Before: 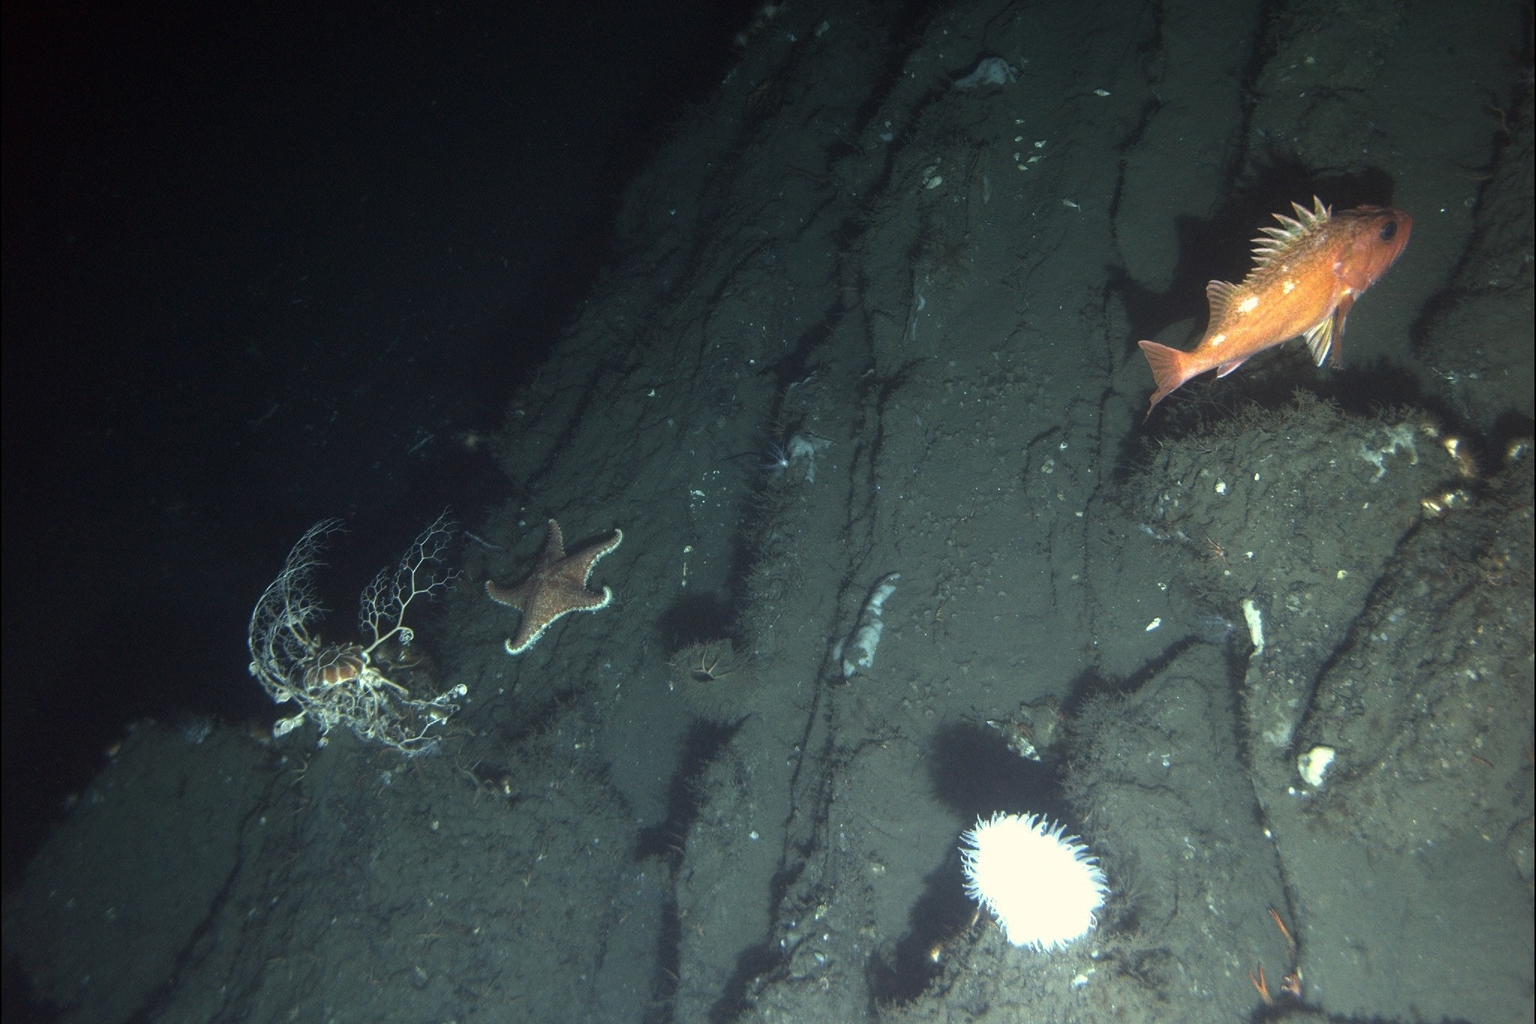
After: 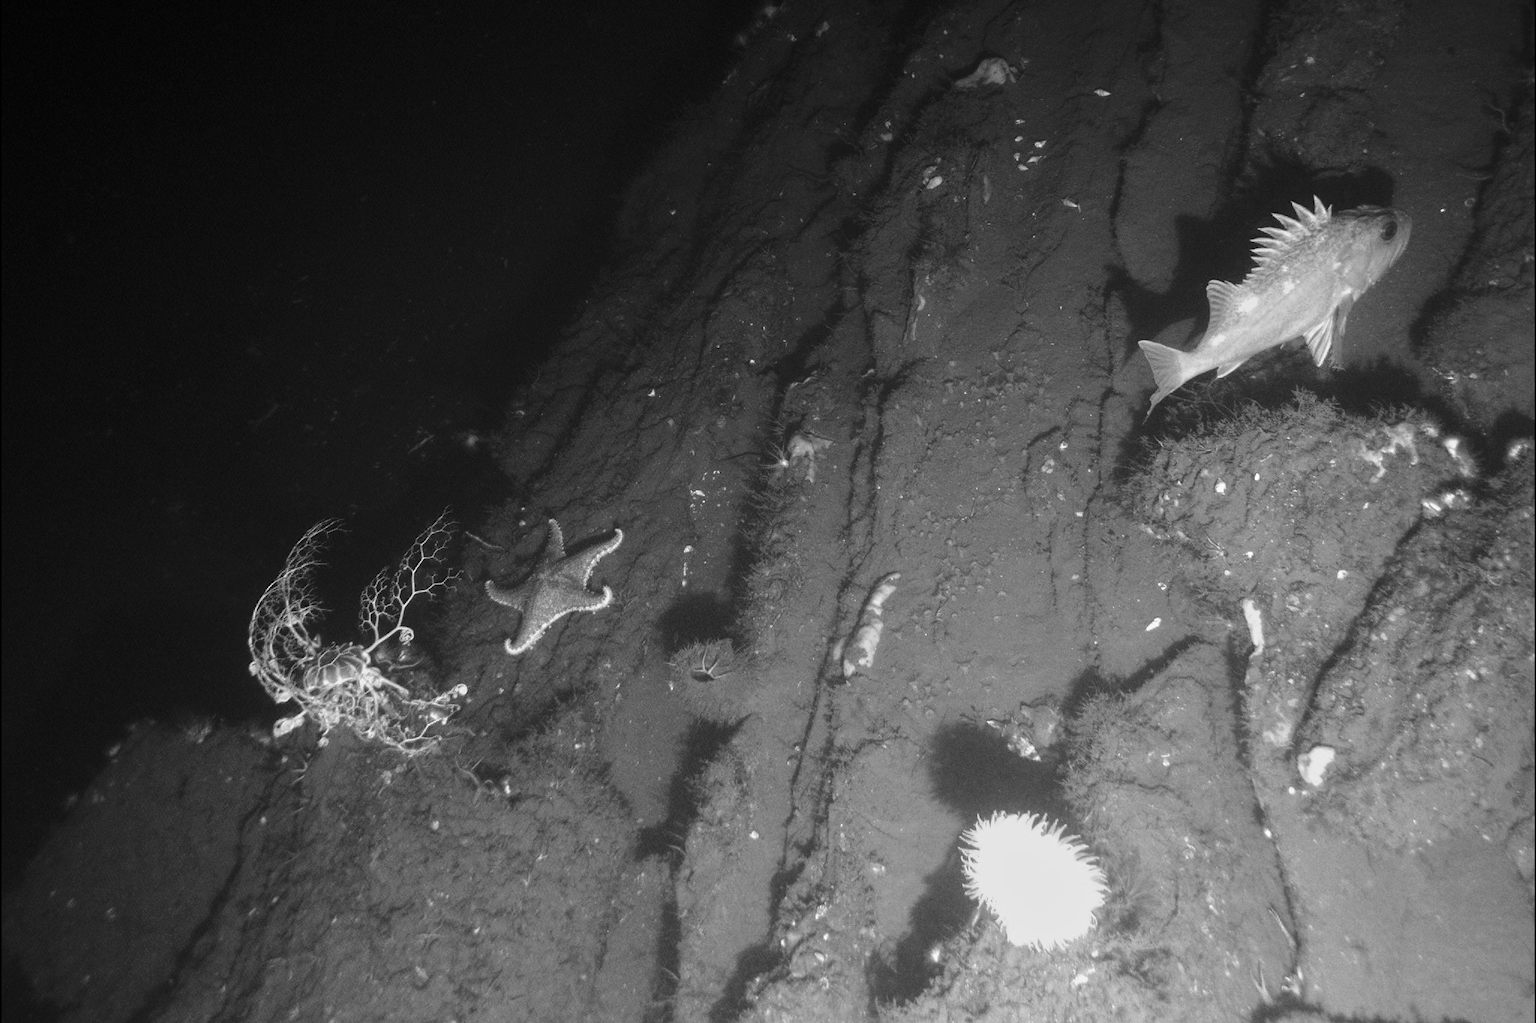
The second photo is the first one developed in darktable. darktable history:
monochrome: size 1
base curve: curves: ch0 [(0, 0) (0.028, 0.03) (0.121, 0.232) (0.46, 0.748) (0.859, 0.968) (1, 1)], preserve colors none
tone equalizer: -8 EV -0.002 EV, -7 EV 0.005 EV, -6 EV -0.008 EV, -5 EV 0.007 EV, -4 EV -0.042 EV, -3 EV -0.233 EV, -2 EV -0.662 EV, -1 EV -0.983 EV, +0 EV -0.969 EV, smoothing diameter 2%, edges refinement/feathering 20, mask exposure compensation -1.57 EV, filter diffusion 5
